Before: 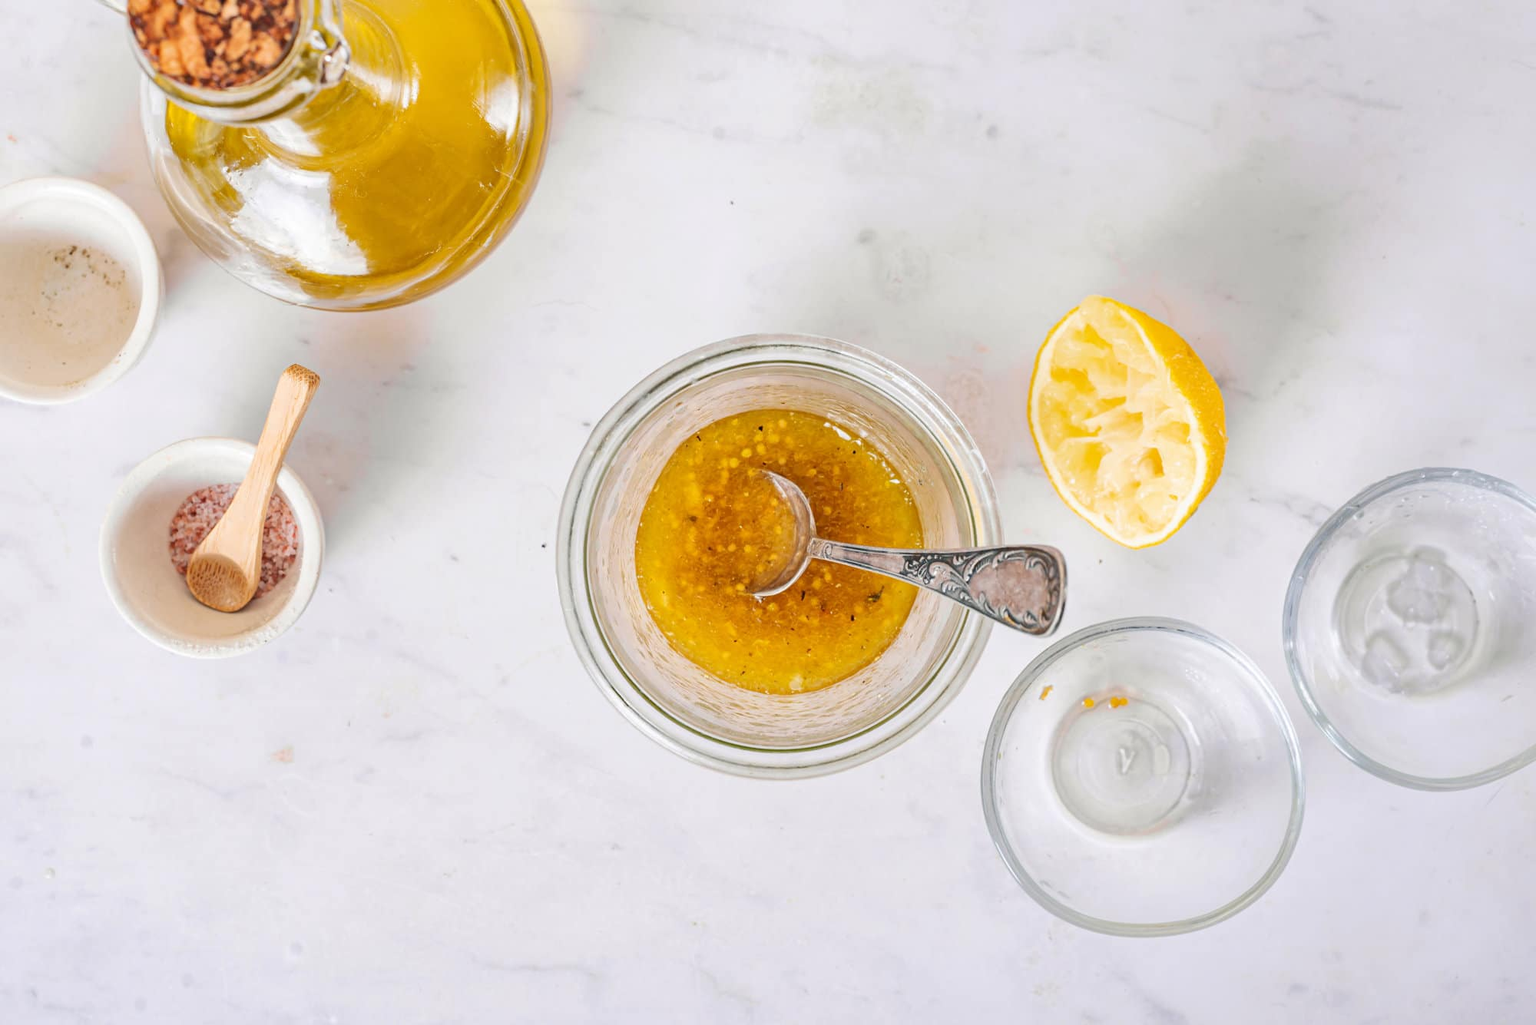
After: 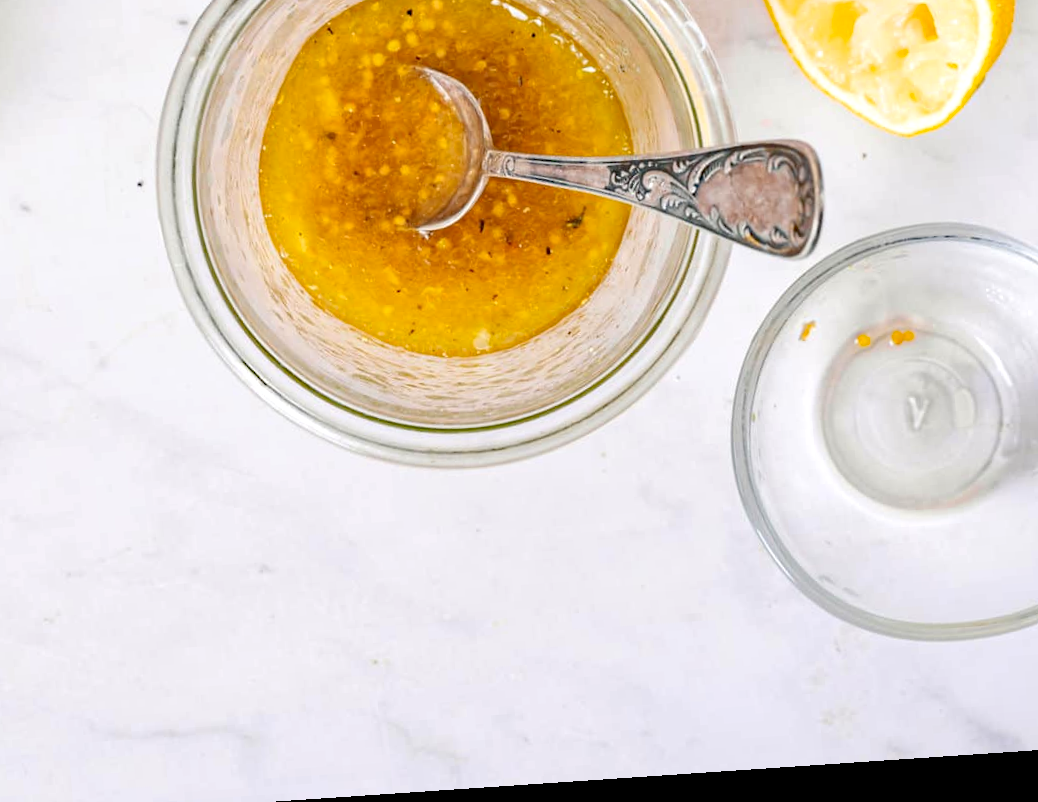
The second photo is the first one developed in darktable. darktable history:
rotate and perspective: rotation -4.2°, shear 0.006, automatic cropping off
crop: left 29.672%, top 41.786%, right 20.851%, bottom 3.487%
exposure: exposure 0.161 EV, compensate highlight preservation false
haze removal: strength 0.29, distance 0.25, compatibility mode true, adaptive false
